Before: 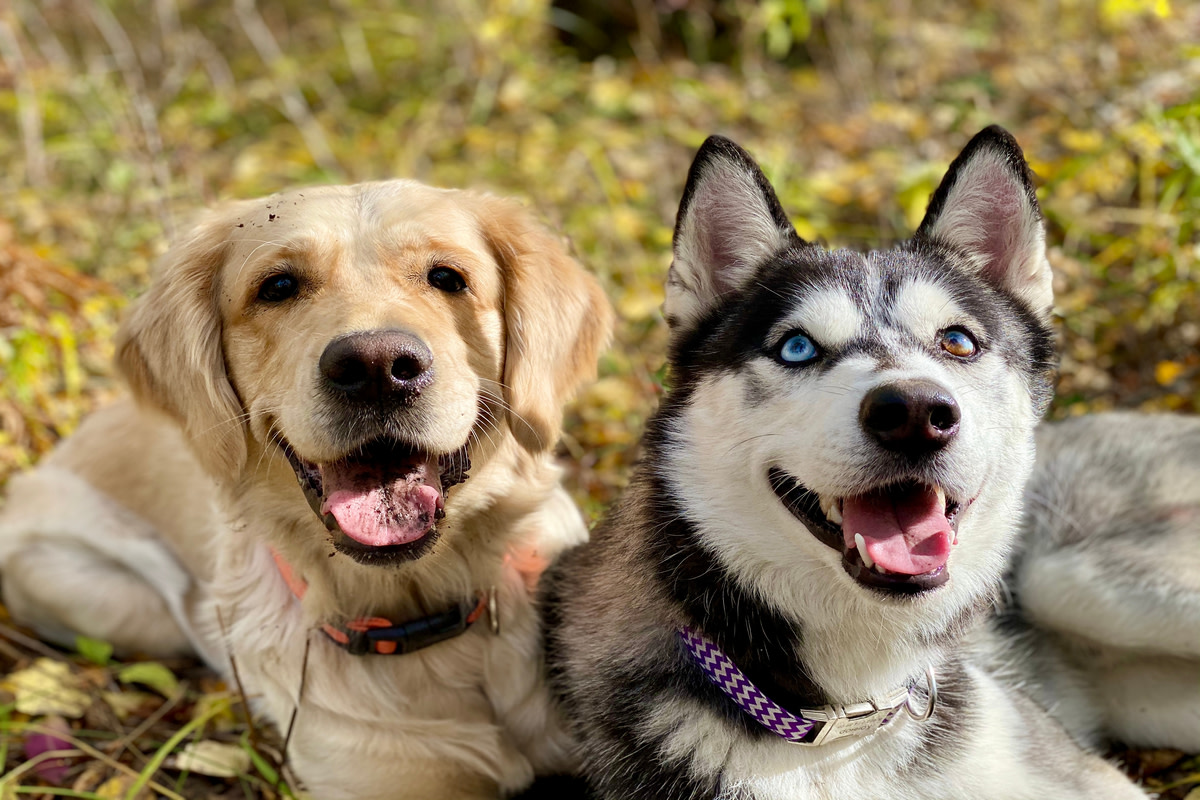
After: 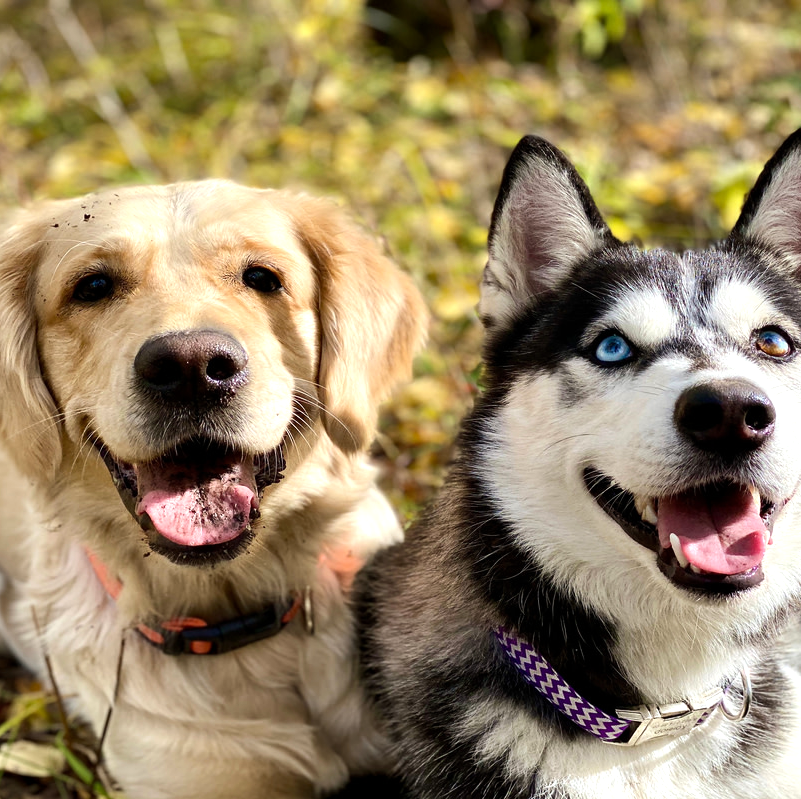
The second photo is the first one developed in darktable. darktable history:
crop and rotate: left 15.498%, right 17.728%
tone equalizer: -8 EV -0.415 EV, -7 EV -0.407 EV, -6 EV -0.298 EV, -5 EV -0.197 EV, -3 EV 0.215 EV, -2 EV 0.359 EV, -1 EV 0.403 EV, +0 EV 0.412 EV, edges refinement/feathering 500, mask exposure compensation -1.57 EV, preserve details no
